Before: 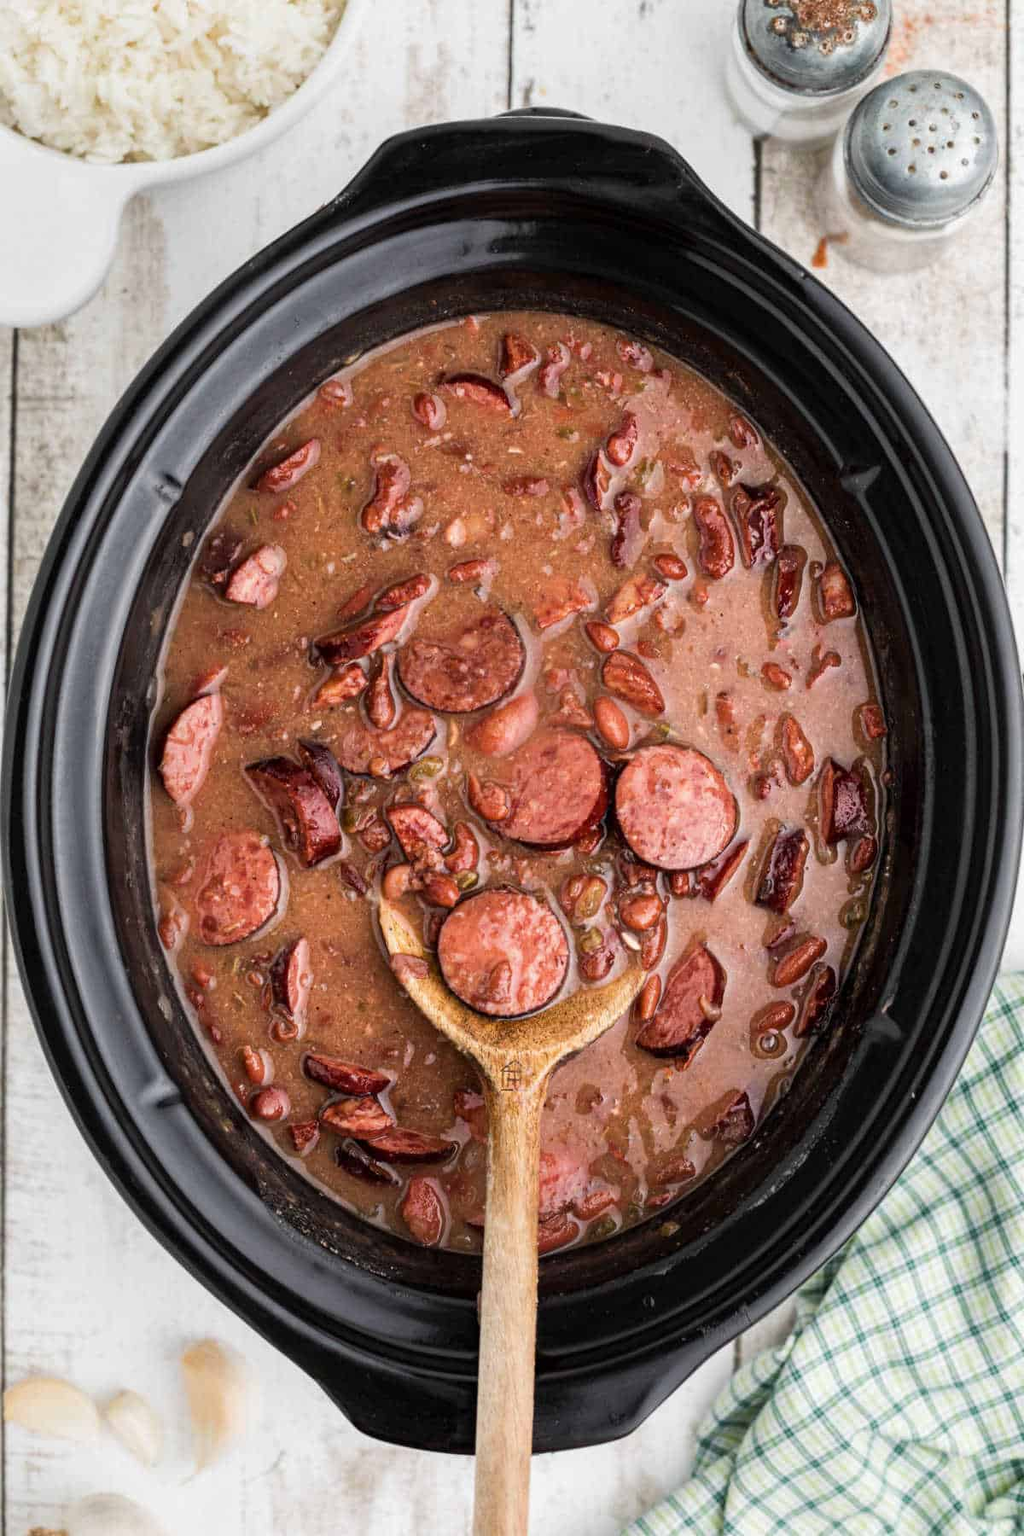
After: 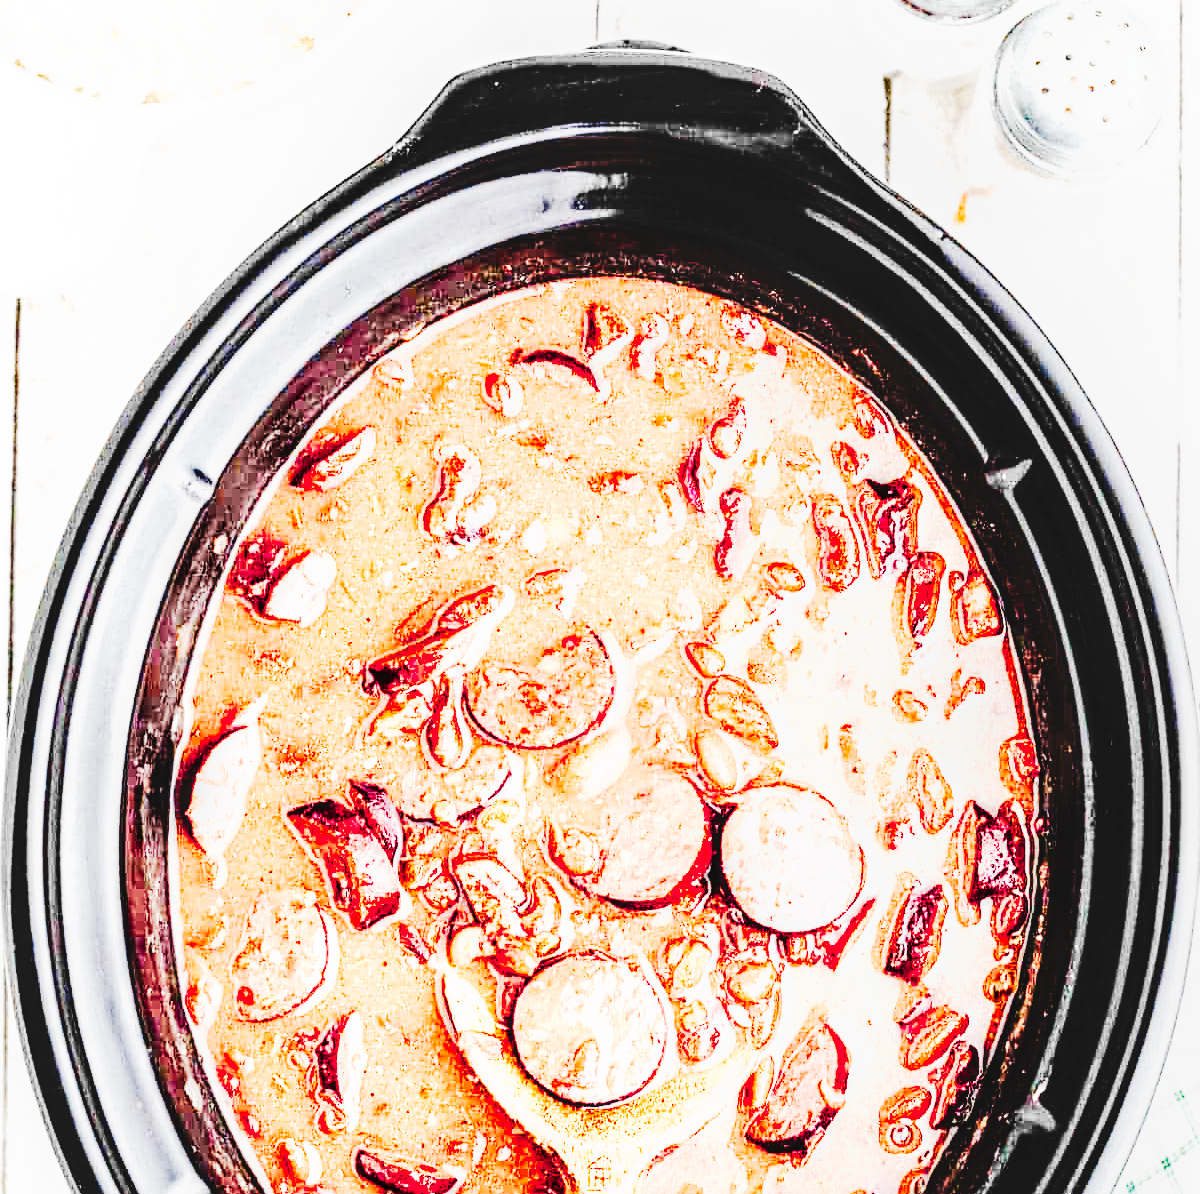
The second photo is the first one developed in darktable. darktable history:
crop and rotate: top 4.882%, bottom 28.777%
color zones: curves: ch1 [(0.263, 0.53) (0.376, 0.287) (0.487, 0.512) (0.748, 0.547) (1, 0.513)]; ch2 [(0.262, 0.45) (0.751, 0.477)]
exposure: black level correction 0, exposure 1.1 EV, compensate highlight preservation false
base curve: curves: ch0 [(0, 0) (0.028, 0.03) (0.121, 0.232) (0.46, 0.748) (0.859, 0.968) (1, 1)], exposure shift 0.01, preserve colors none
local contrast: on, module defaults
tone curve: curves: ch0 [(0, 0) (0.16, 0.055) (0.506, 0.762) (1, 1.024)], preserve colors none
sharpen: on, module defaults
